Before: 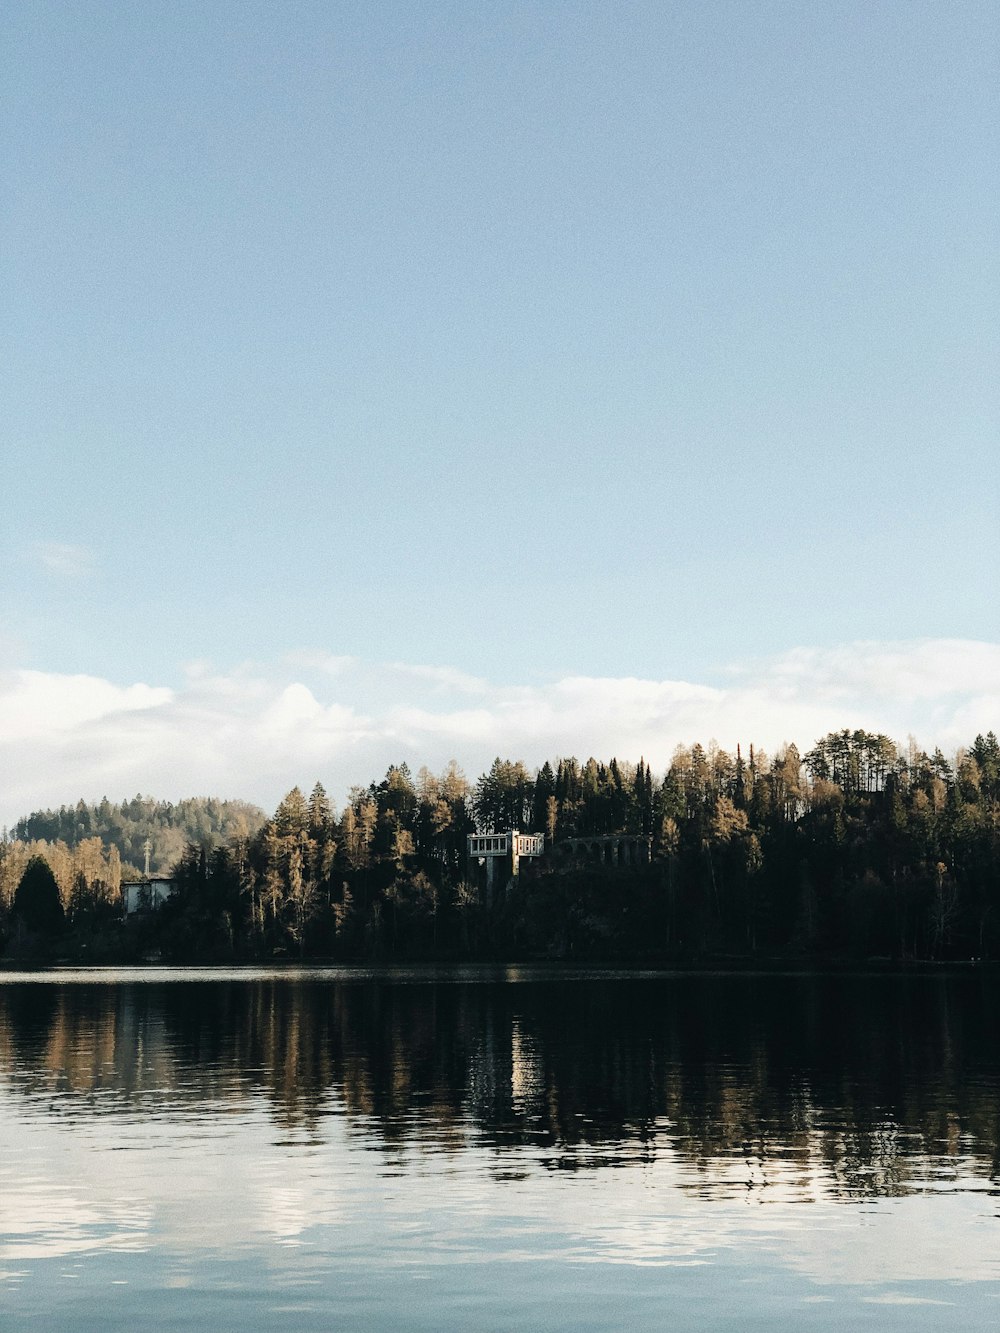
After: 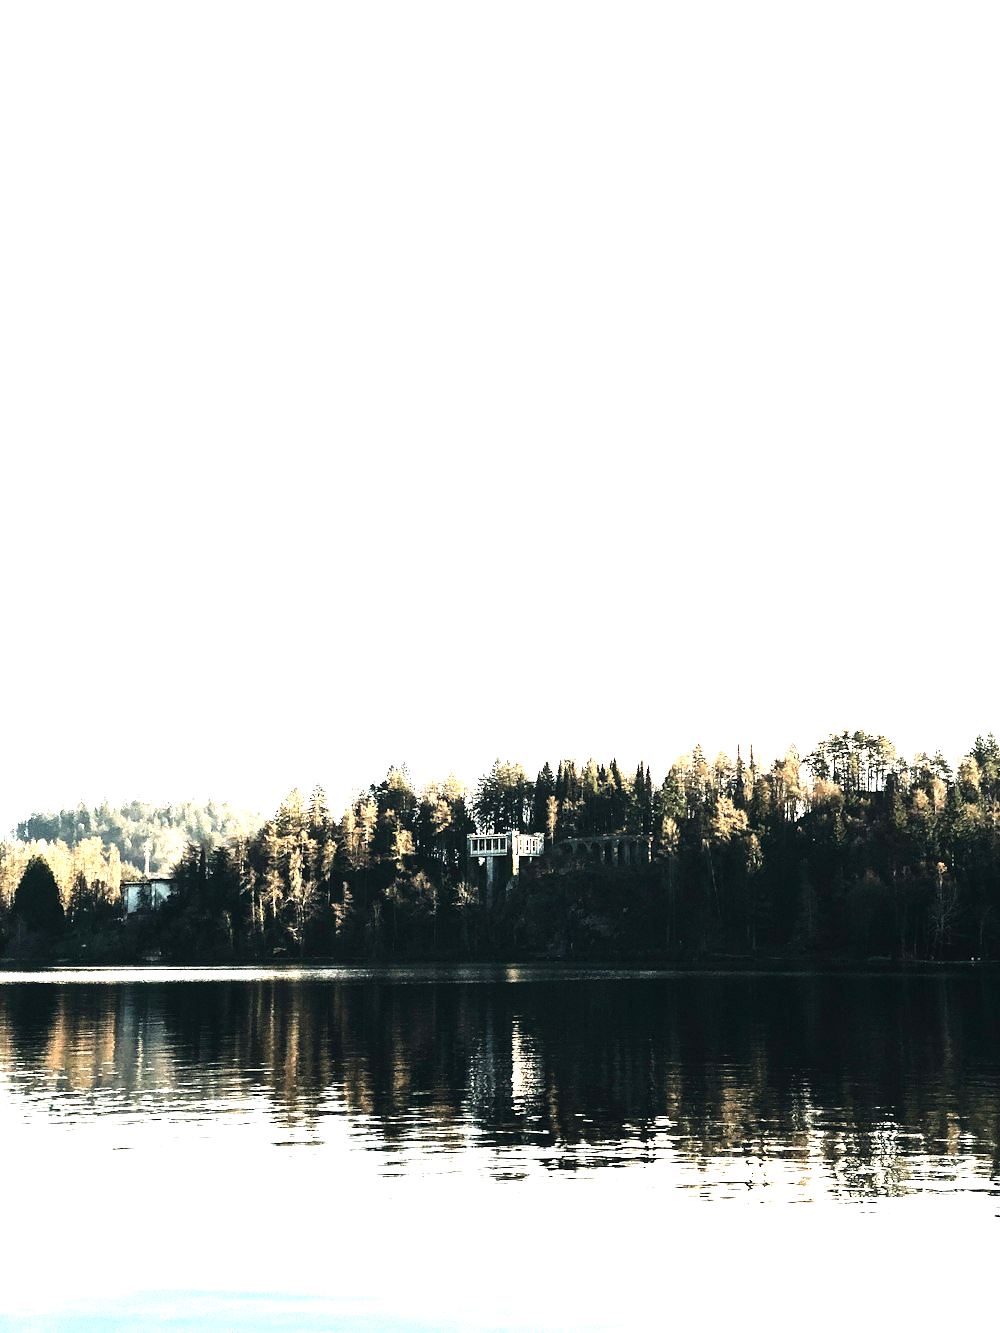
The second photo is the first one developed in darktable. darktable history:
tone equalizer: -8 EV -0.75 EV, -7 EV -0.7 EV, -6 EV -0.6 EV, -5 EV -0.4 EV, -3 EV 0.4 EV, -2 EV 0.6 EV, -1 EV 0.7 EV, +0 EV 0.75 EV, edges refinement/feathering 500, mask exposure compensation -1.57 EV, preserve details no
exposure: black level correction 0, exposure 1.388 EV, compensate exposure bias true, compensate highlight preservation false
